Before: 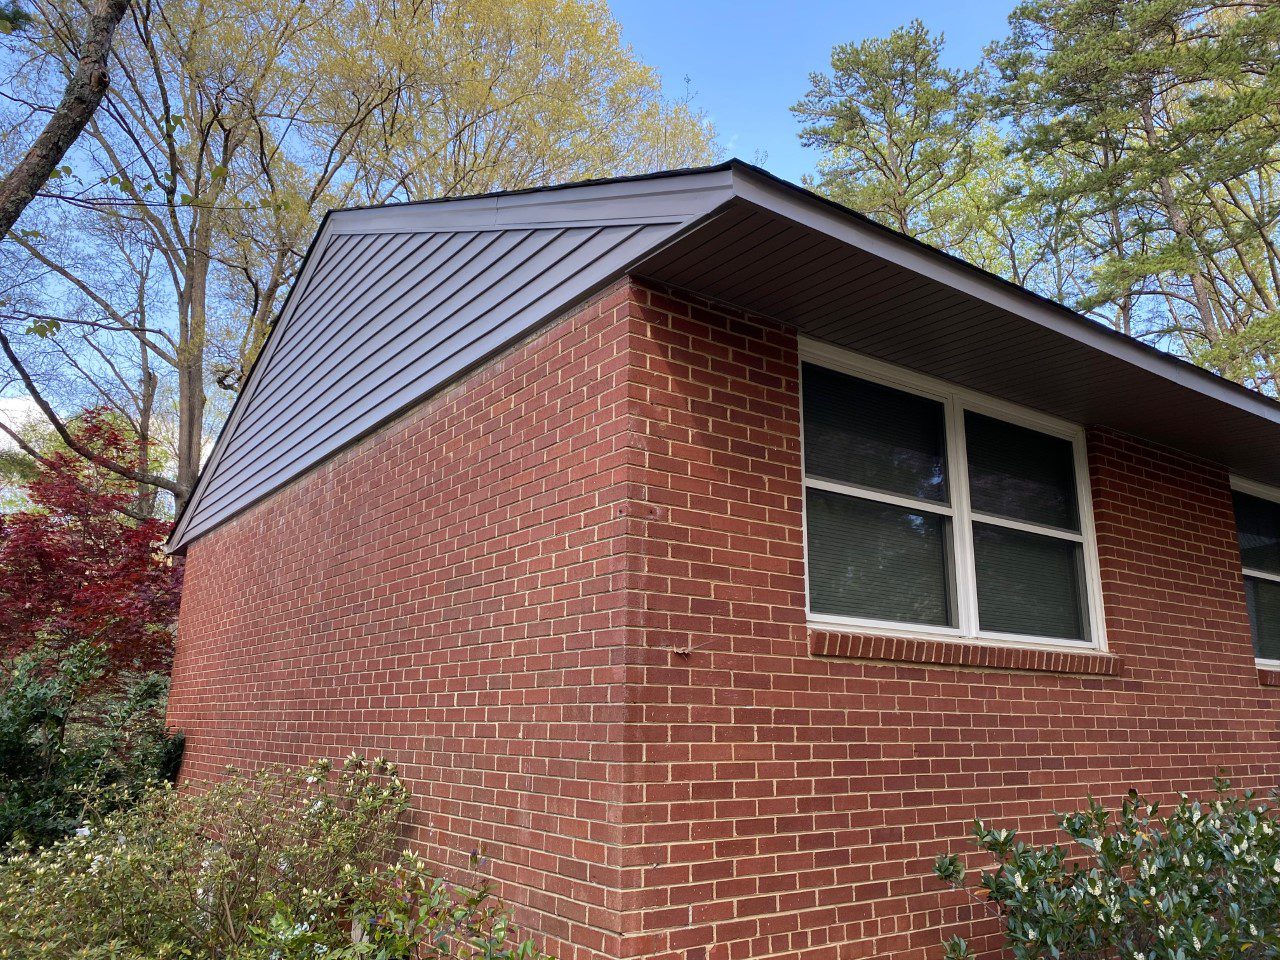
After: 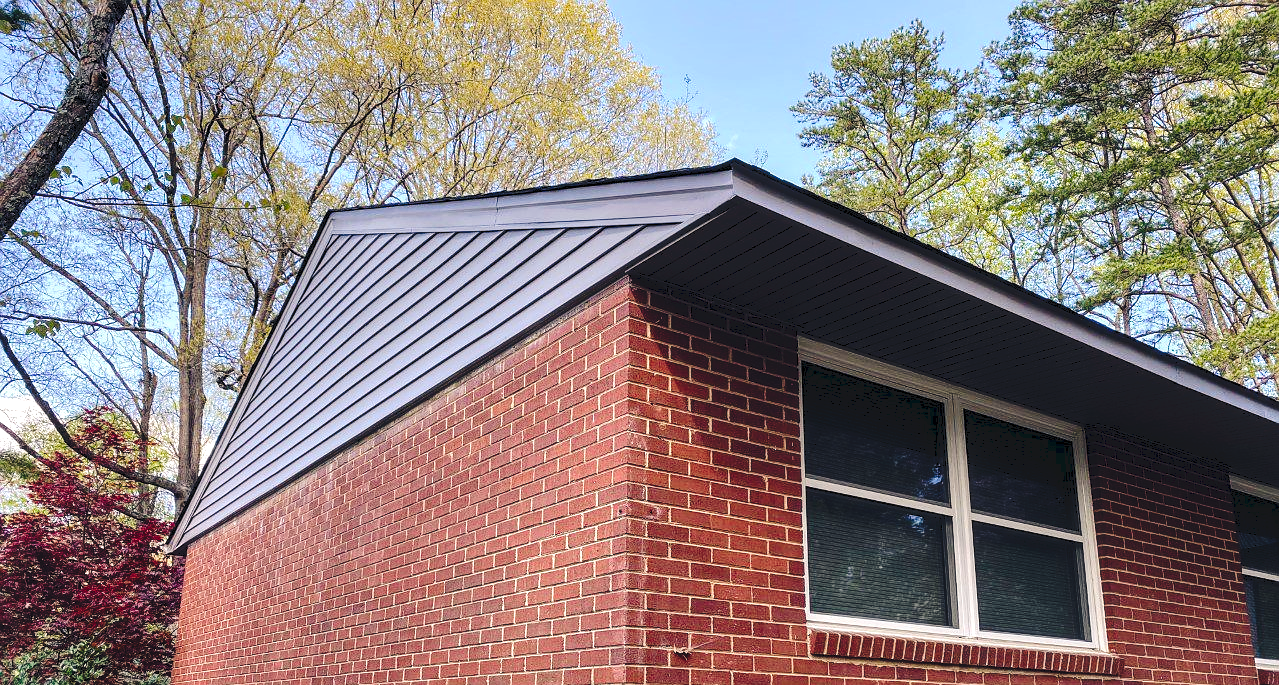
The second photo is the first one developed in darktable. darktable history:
tone curve: curves: ch0 [(0, 0) (0.003, 0.074) (0.011, 0.079) (0.025, 0.083) (0.044, 0.095) (0.069, 0.097) (0.1, 0.11) (0.136, 0.131) (0.177, 0.159) (0.224, 0.209) (0.277, 0.279) (0.335, 0.367) (0.399, 0.455) (0.468, 0.538) (0.543, 0.621) (0.623, 0.699) (0.709, 0.782) (0.801, 0.848) (0.898, 0.924) (1, 1)], preserve colors none
local contrast: detail 130%
tone equalizer: -8 EV -0.417 EV, -7 EV -0.389 EV, -6 EV -0.333 EV, -5 EV -0.222 EV, -3 EV 0.222 EV, -2 EV 0.333 EV, -1 EV 0.389 EV, +0 EV 0.417 EV, edges refinement/feathering 500, mask exposure compensation -1.57 EV, preserve details no
color balance rgb: shadows lift › hue 87.51°, highlights gain › chroma 1.35%, highlights gain › hue 55.1°, global offset › chroma 0.13%, global offset › hue 253.66°, perceptual saturation grading › global saturation 16.38%
crop: bottom 28.576%
sharpen: radius 1
